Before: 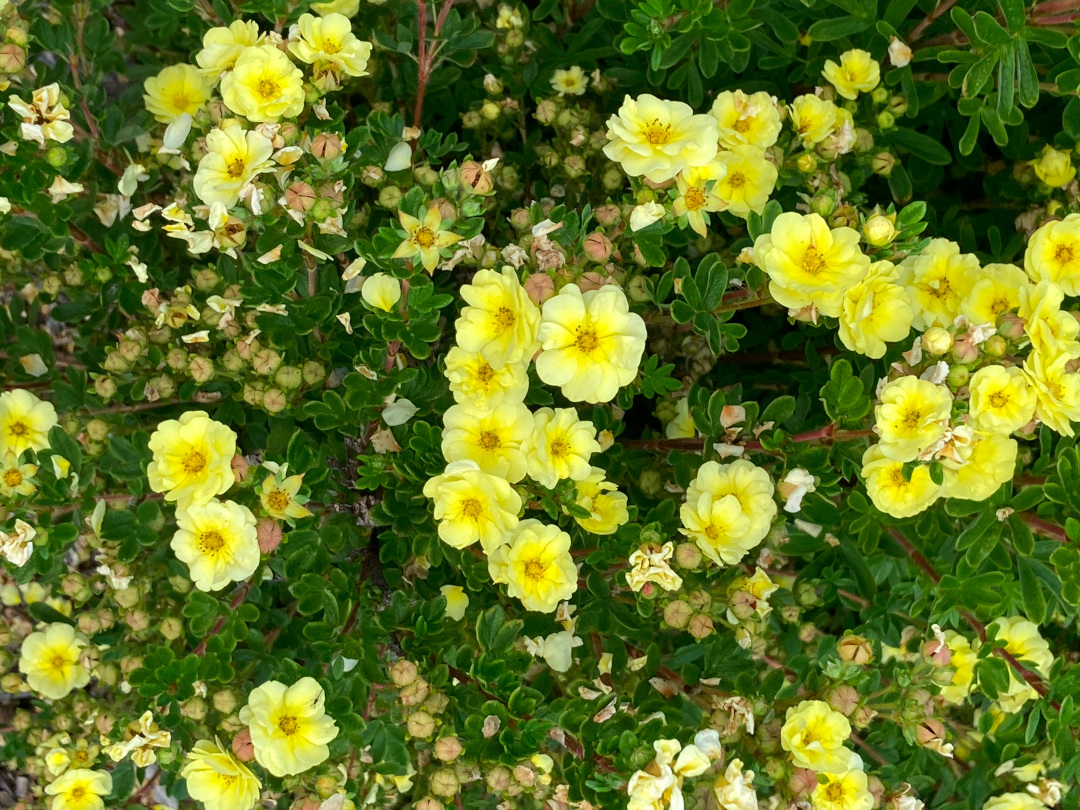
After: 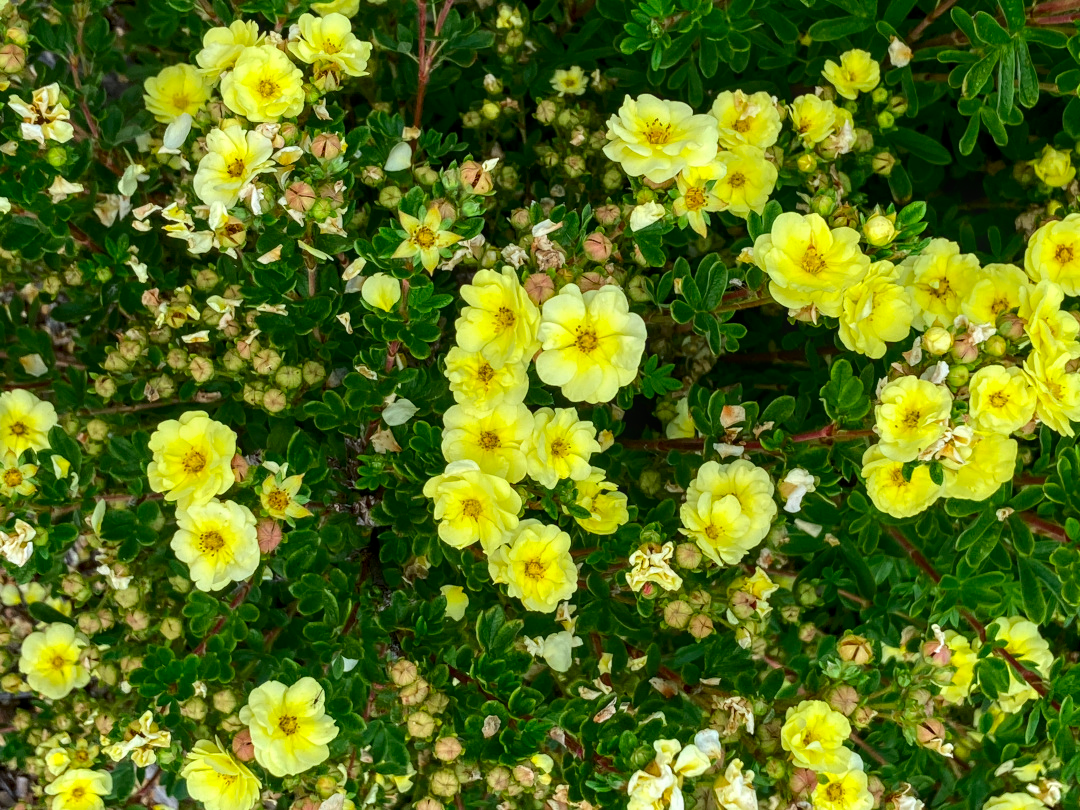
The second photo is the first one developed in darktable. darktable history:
contrast brightness saturation: contrast 0.13, brightness -0.05, saturation 0.16
local contrast: on, module defaults
white balance: red 0.98, blue 1.034
